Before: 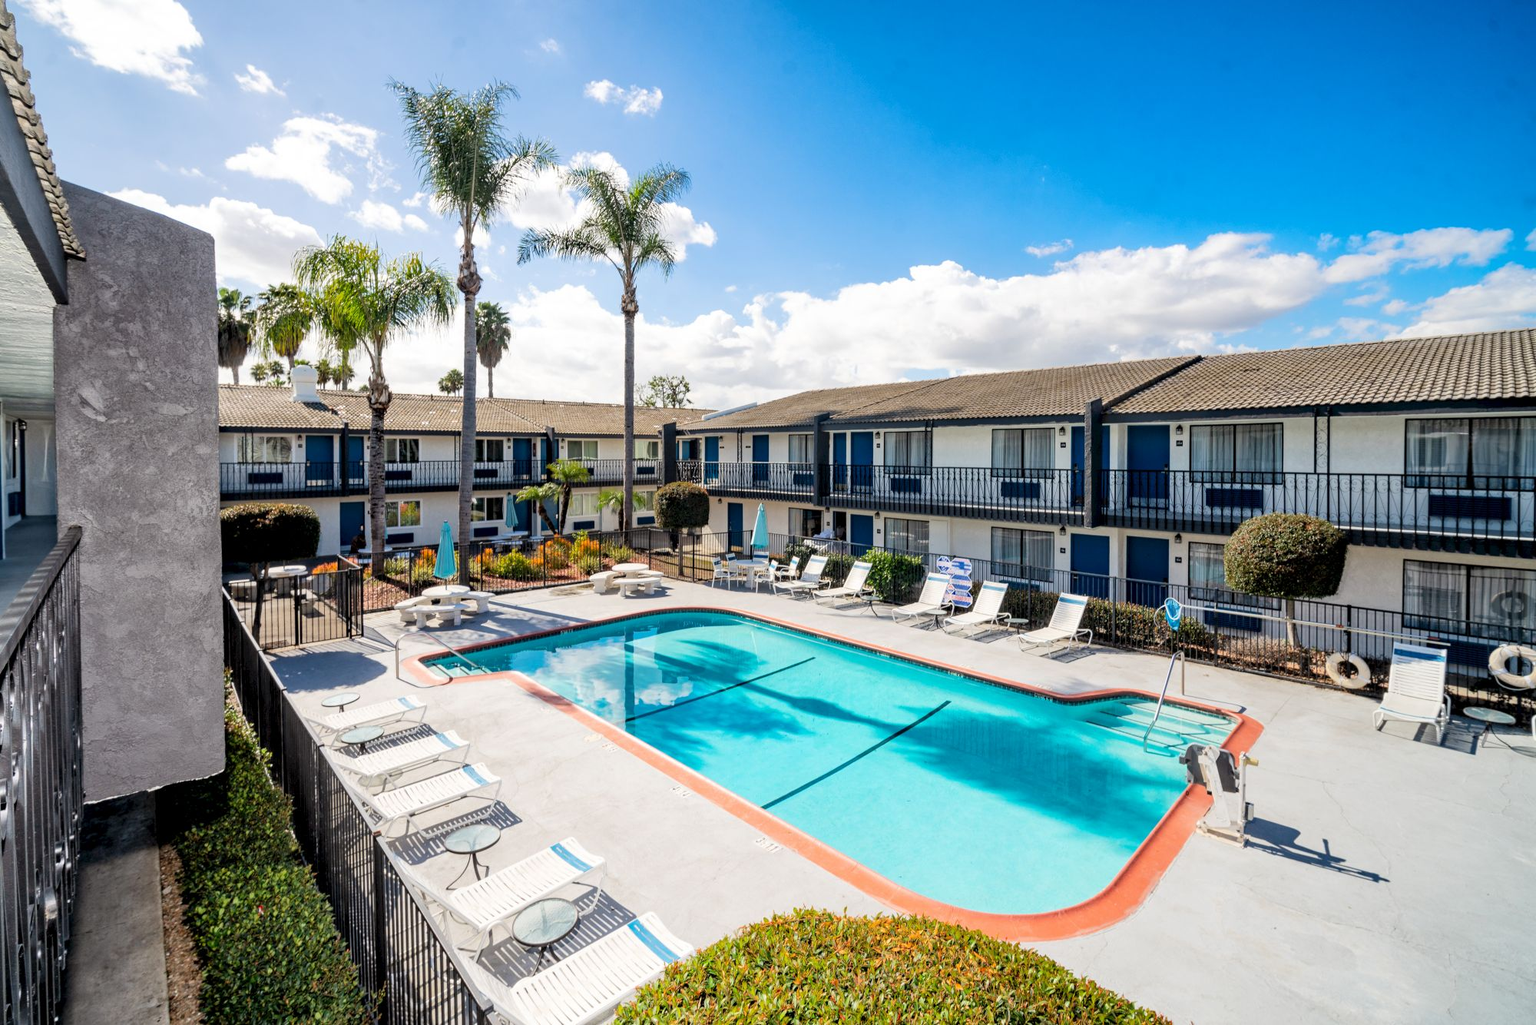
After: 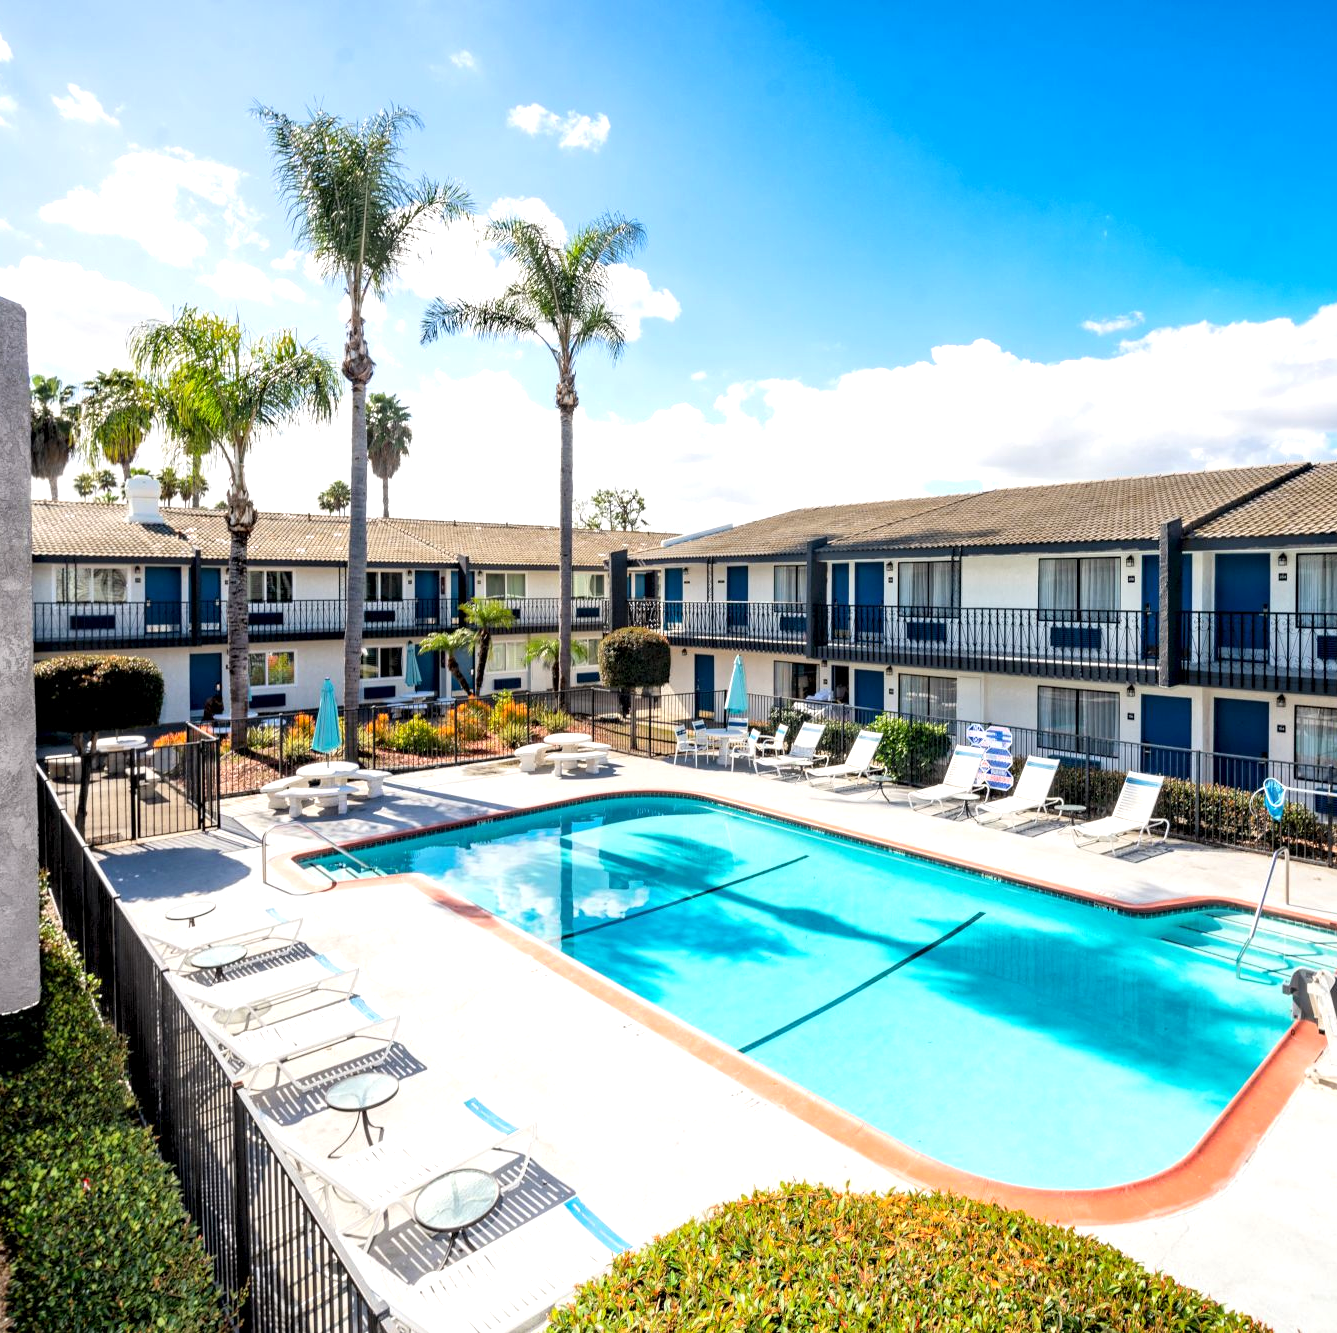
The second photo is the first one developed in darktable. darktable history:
crop and rotate: left 12.686%, right 20.46%
exposure: black level correction 0.001, exposure 0.498 EV, compensate exposure bias true, compensate highlight preservation false
